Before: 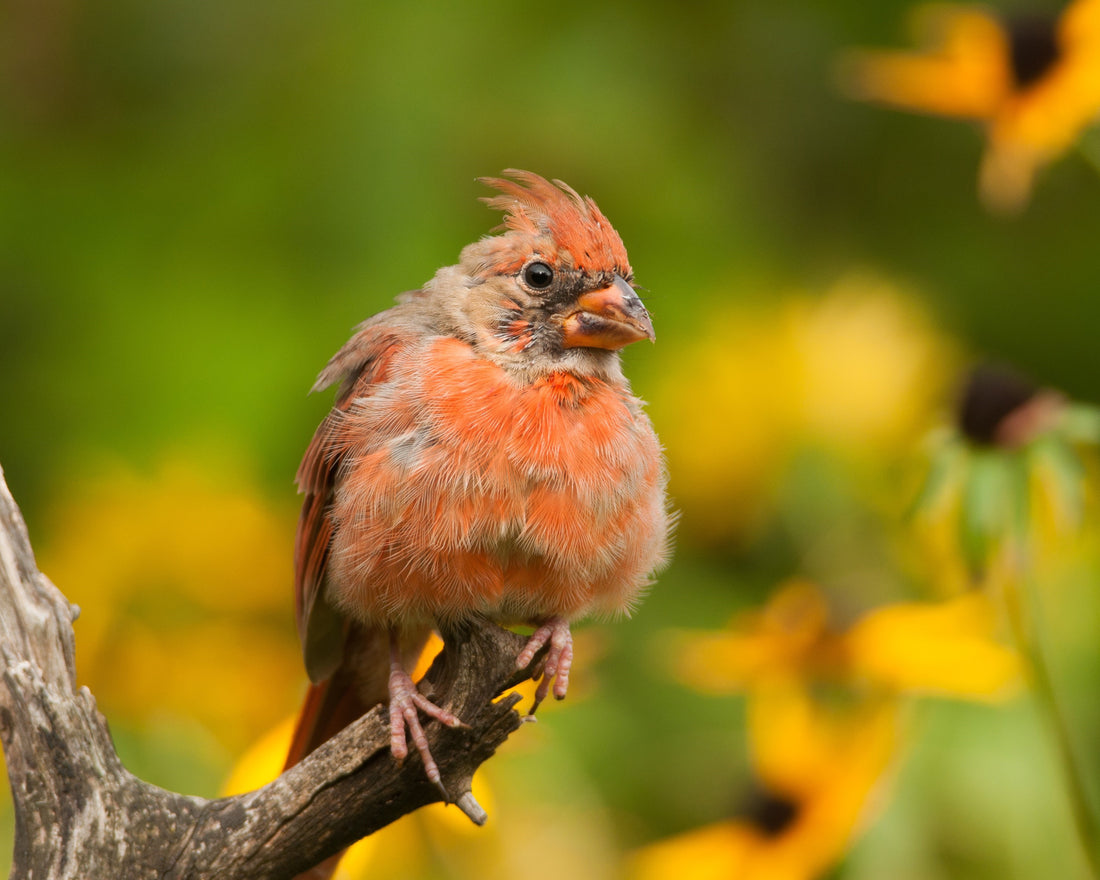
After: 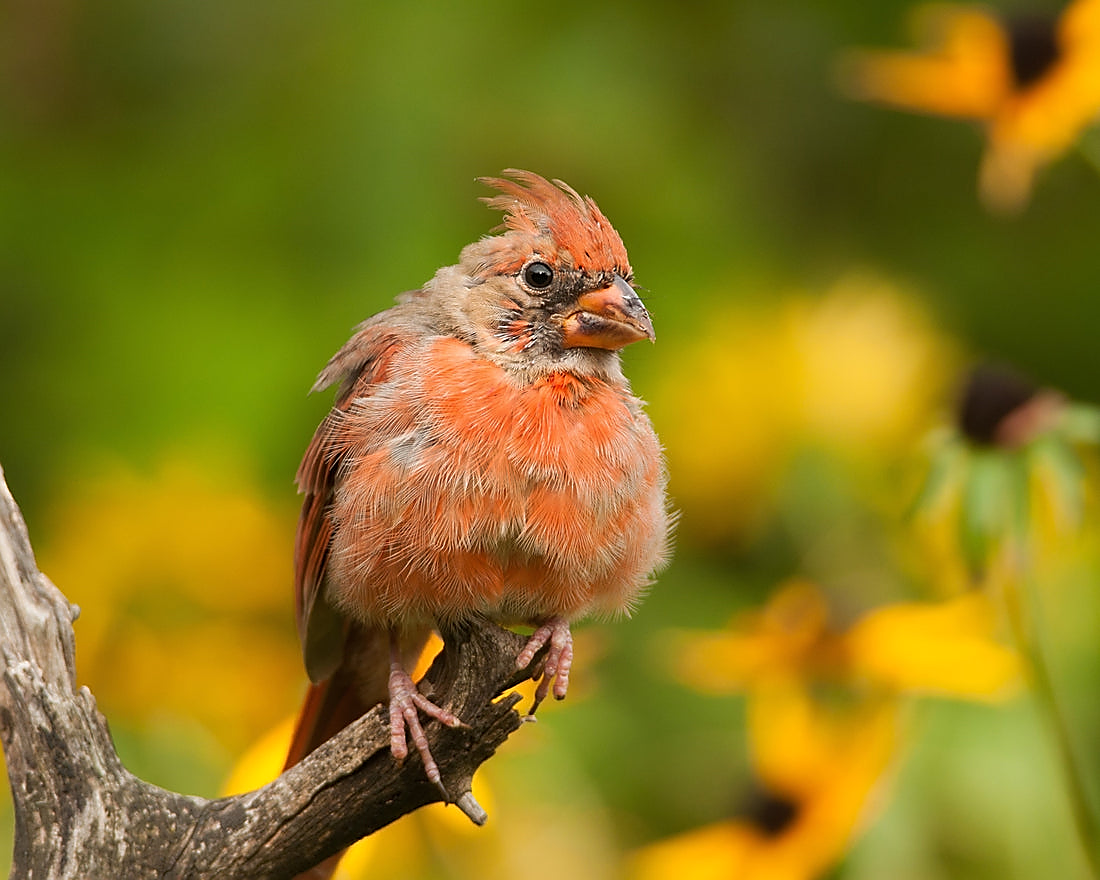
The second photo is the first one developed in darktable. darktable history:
sharpen: radius 1.4, amount 1.25, threshold 0.7
tone equalizer: -7 EV 0.13 EV, smoothing diameter 25%, edges refinement/feathering 10, preserve details guided filter
